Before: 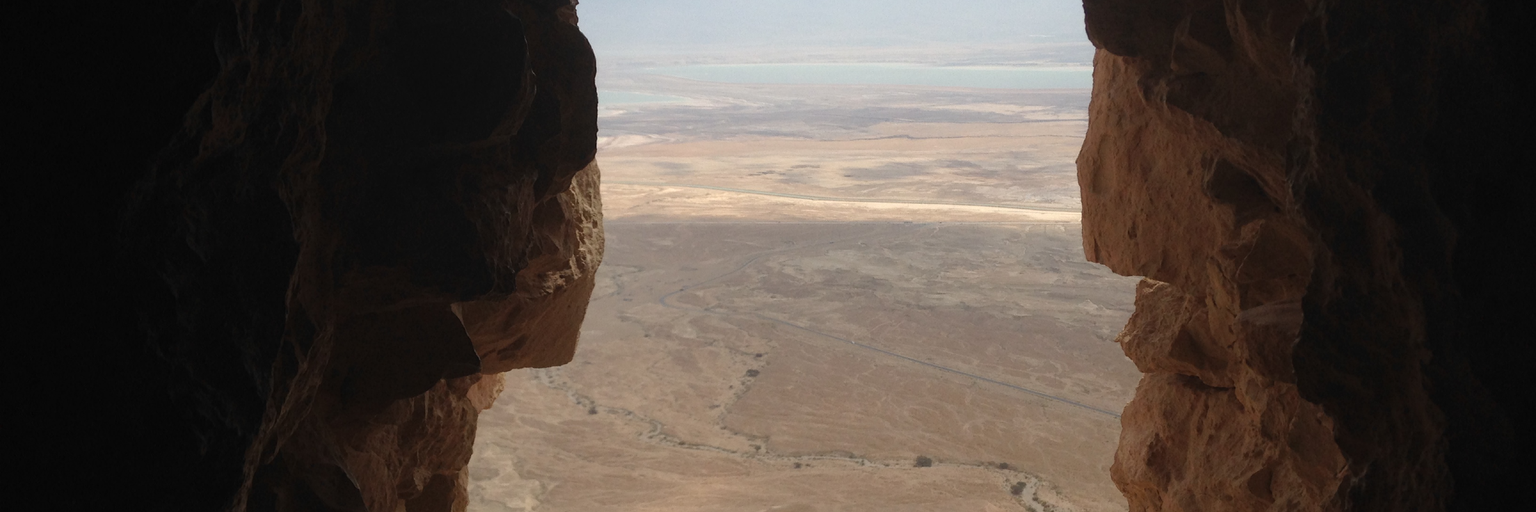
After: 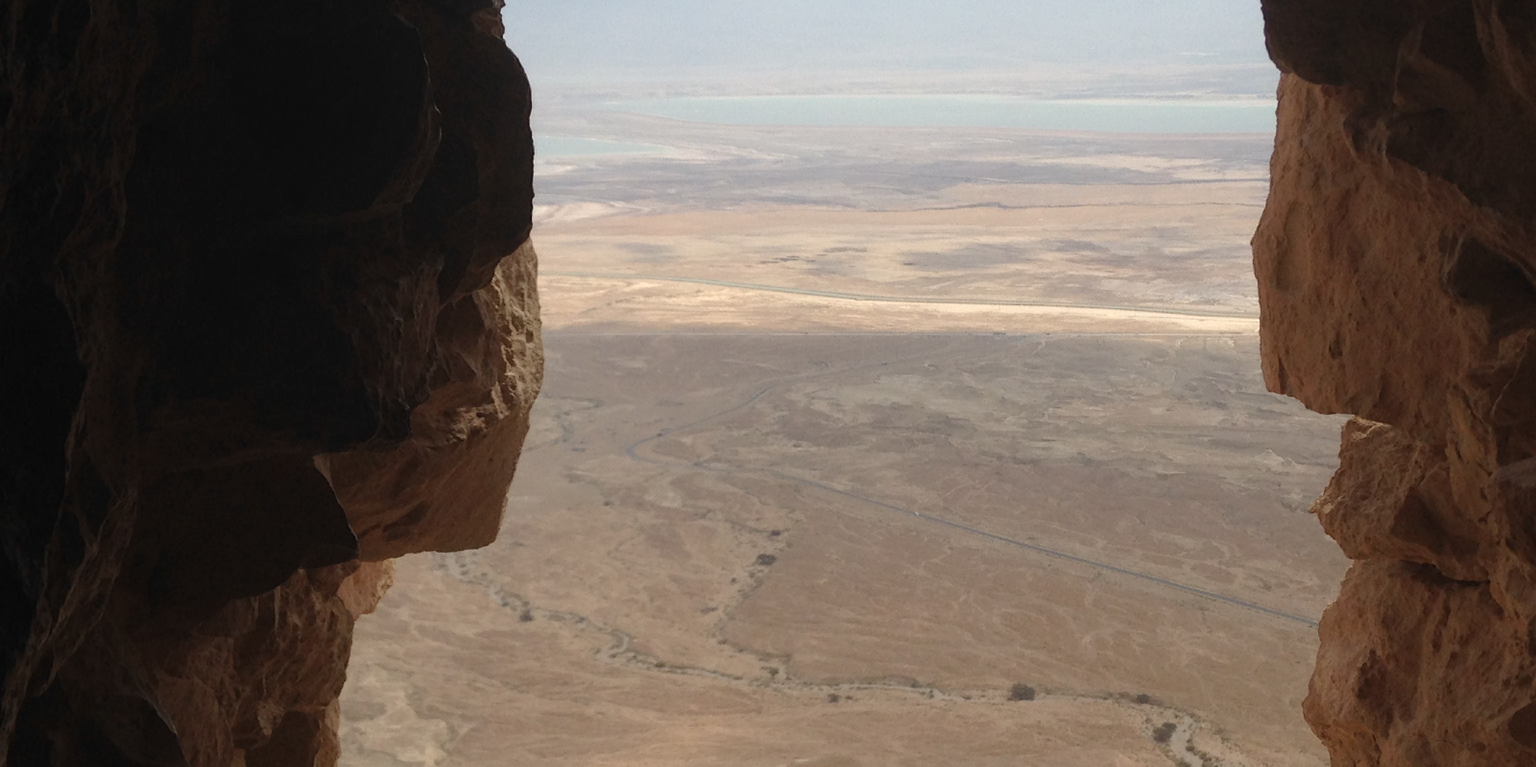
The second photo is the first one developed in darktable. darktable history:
crop and rotate: left 15.754%, right 17.579%
